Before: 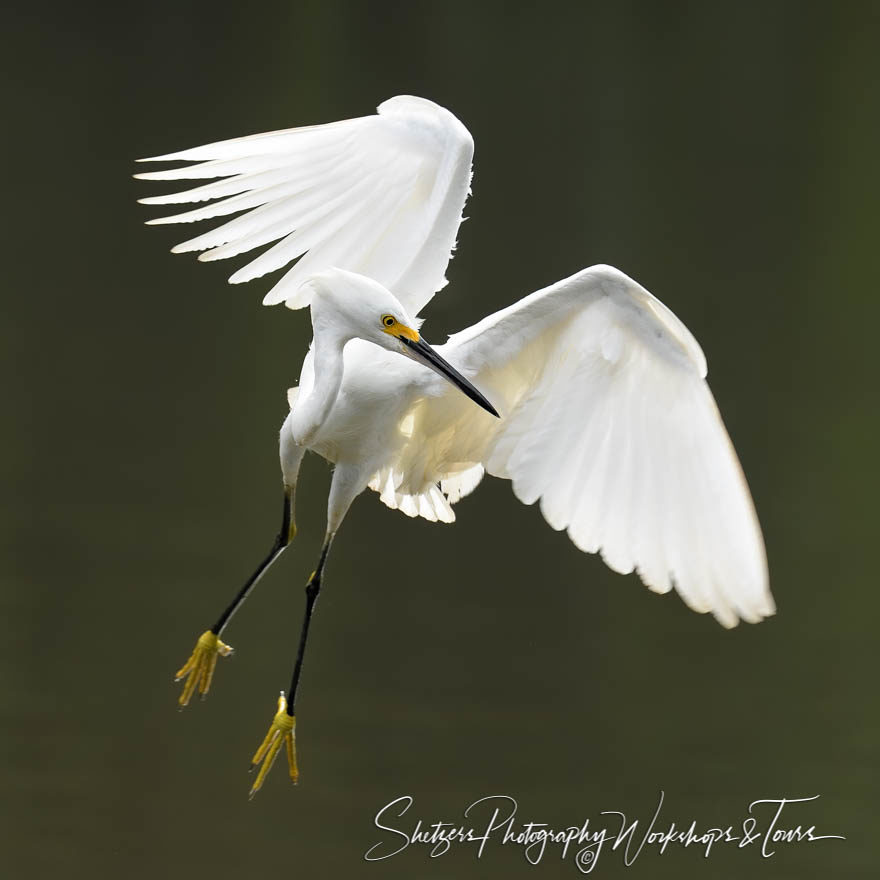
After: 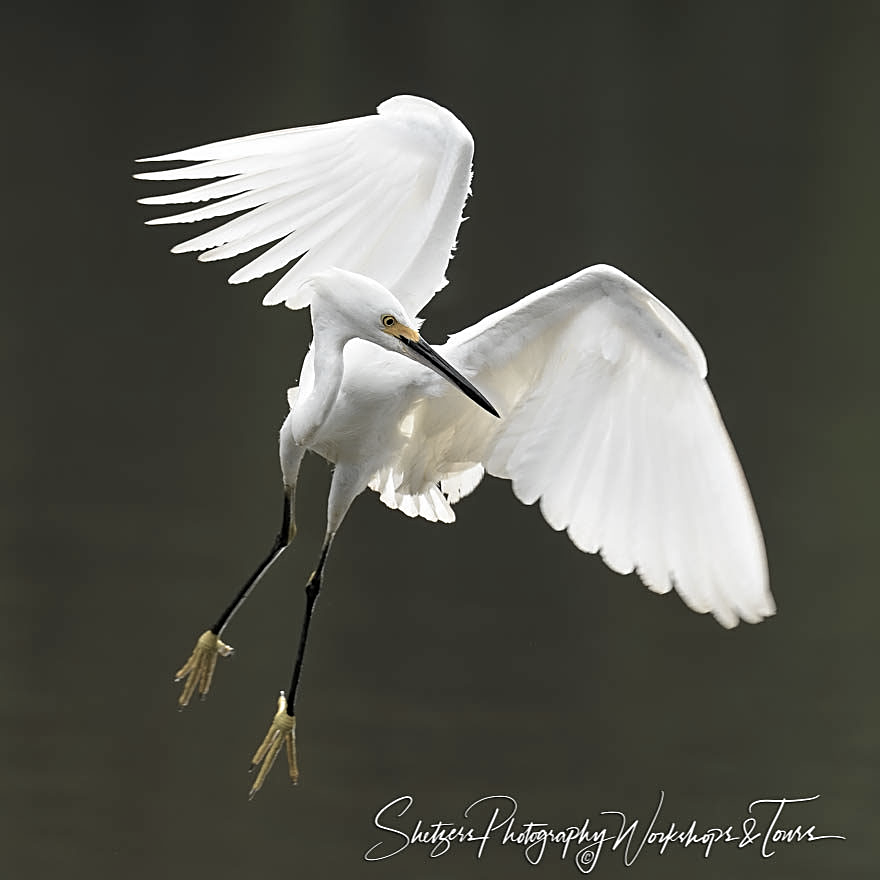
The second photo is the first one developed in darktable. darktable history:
sharpen: on, module defaults
color correction: saturation 0.5
